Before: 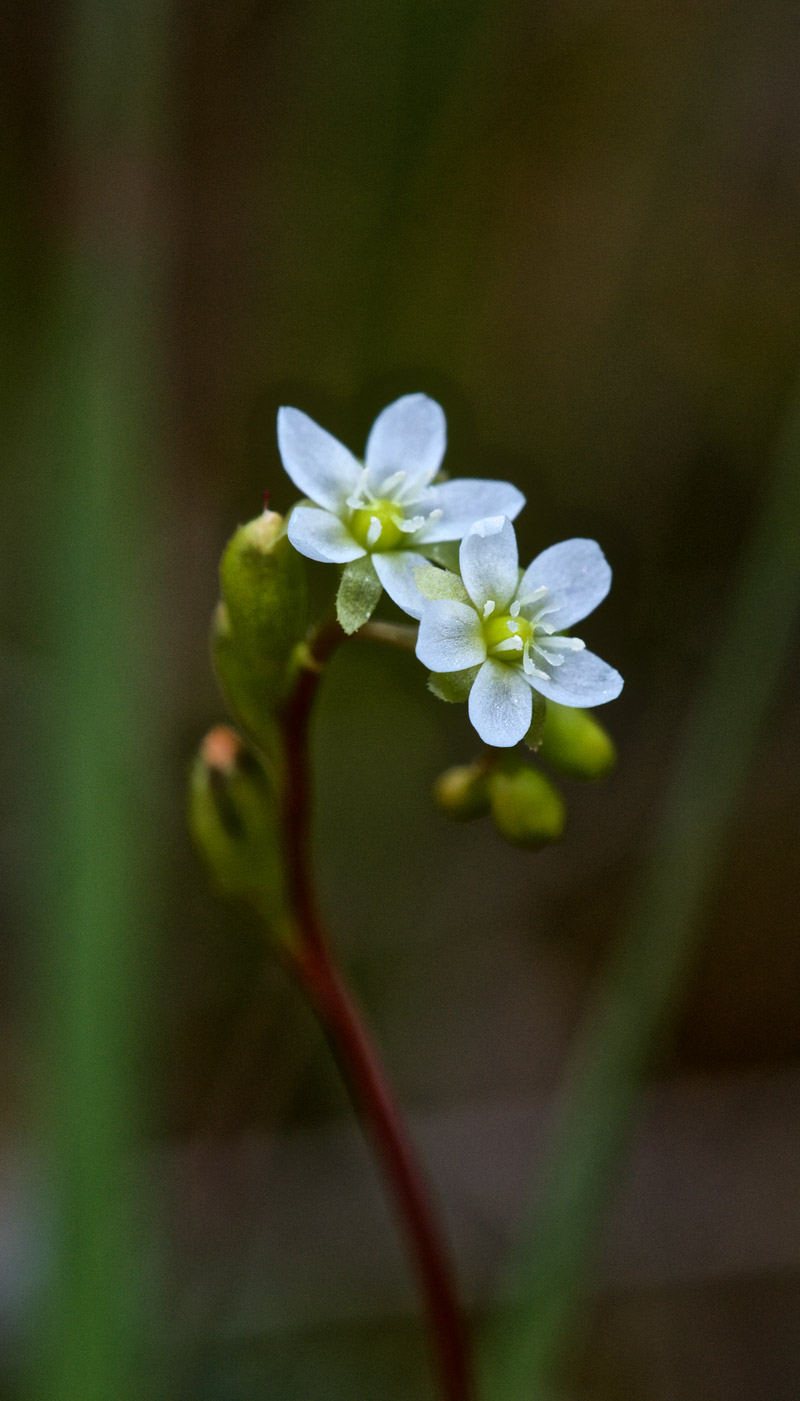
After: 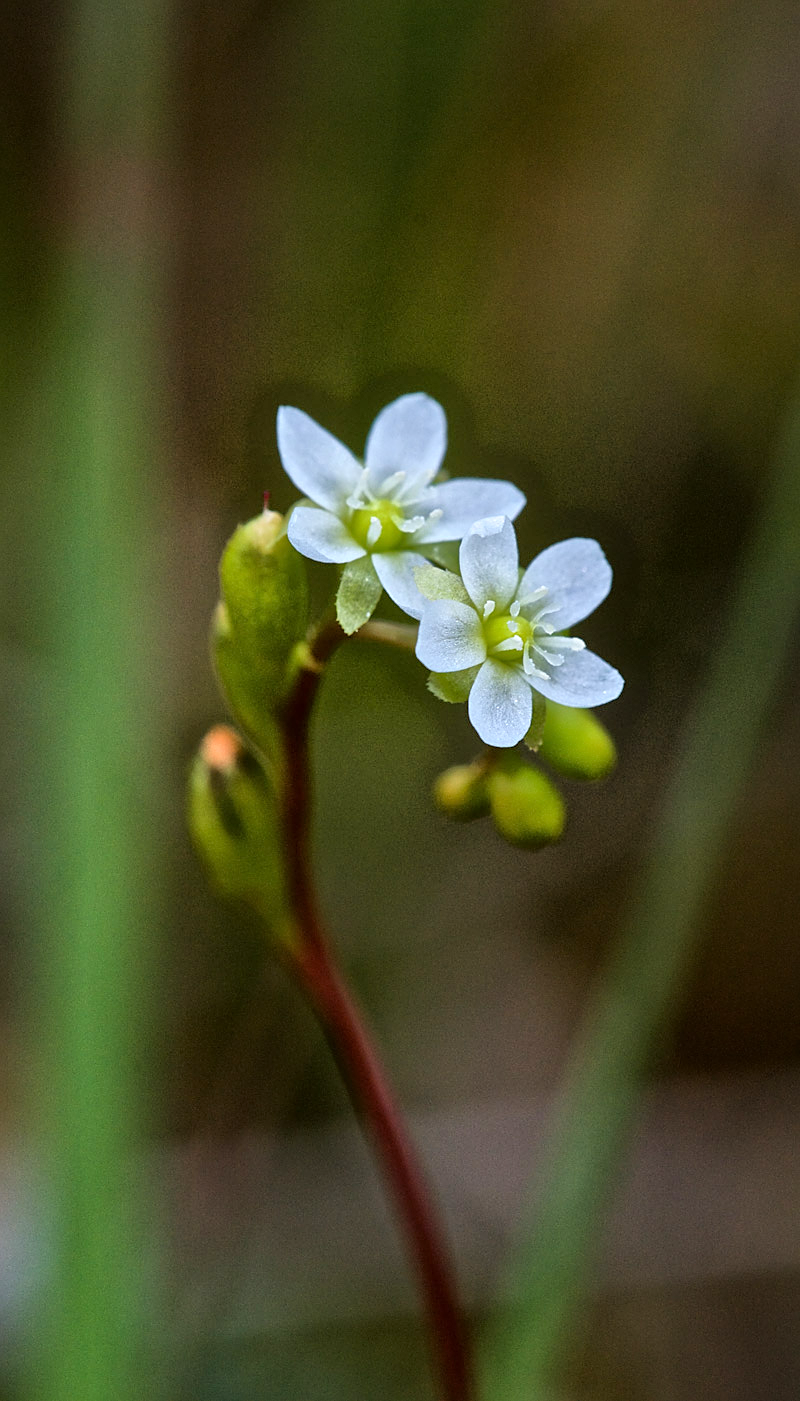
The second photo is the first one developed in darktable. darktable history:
exposure: exposure -0.041 EV, compensate highlight preservation false
tone equalizer: -7 EV 0.15 EV, -6 EV 0.6 EV, -5 EV 1.15 EV, -4 EV 1.33 EV, -3 EV 1.15 EV, -2 EV 0.6 EV, -1 EV 0.15 EV, mask exposure compensation -0.5 EV
sharpen: on, module defaults
